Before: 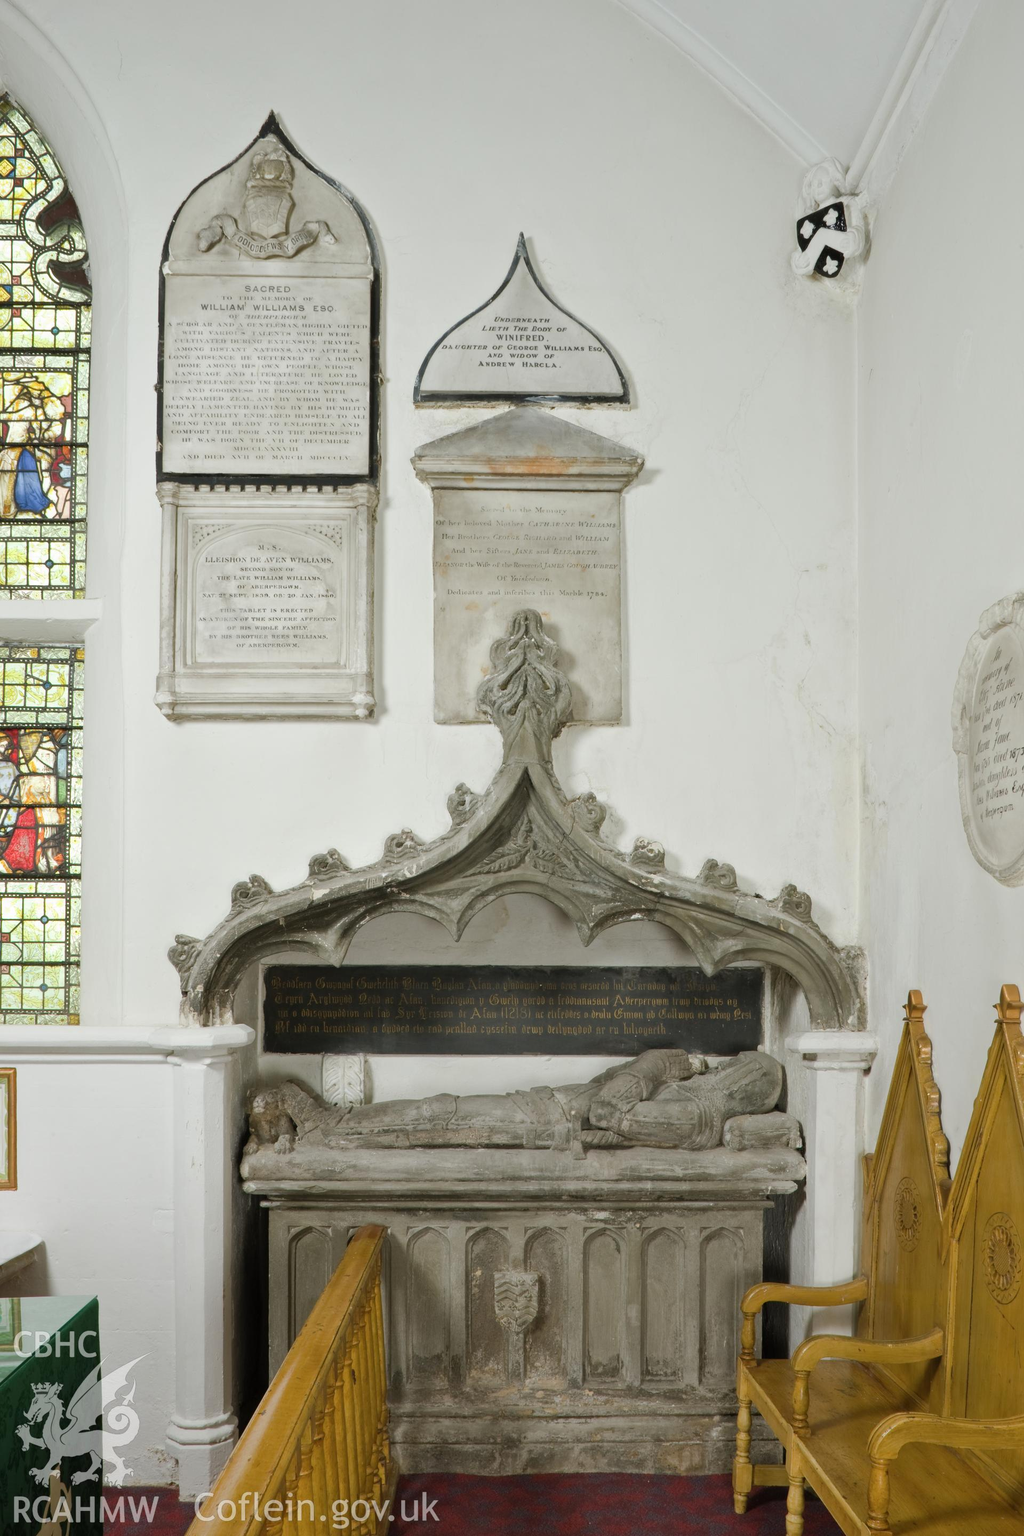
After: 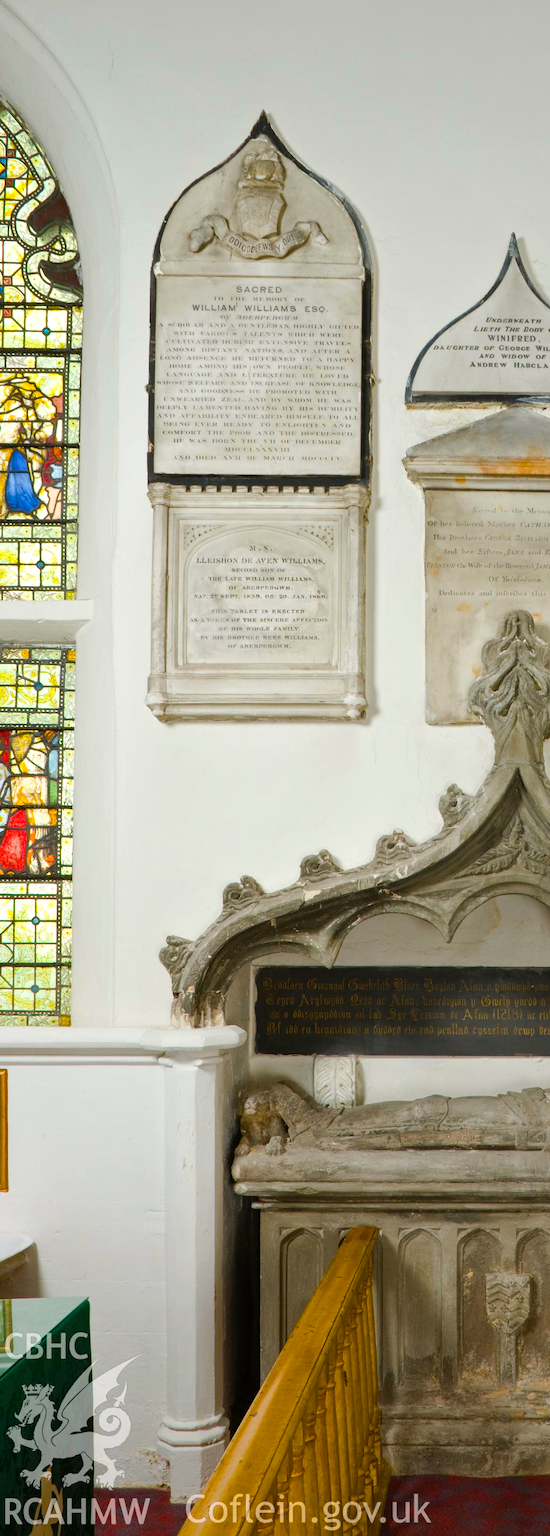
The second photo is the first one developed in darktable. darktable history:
color balance rgb: power › hue 208.83°, linear chroma grading › global chroma 19.105%, perceptual saturation grading › global saturation 29.589%, global vibrance 26.69%, contrast 6.433%
crop: left 0.922%, right 45.182%, bottom 0.087%
